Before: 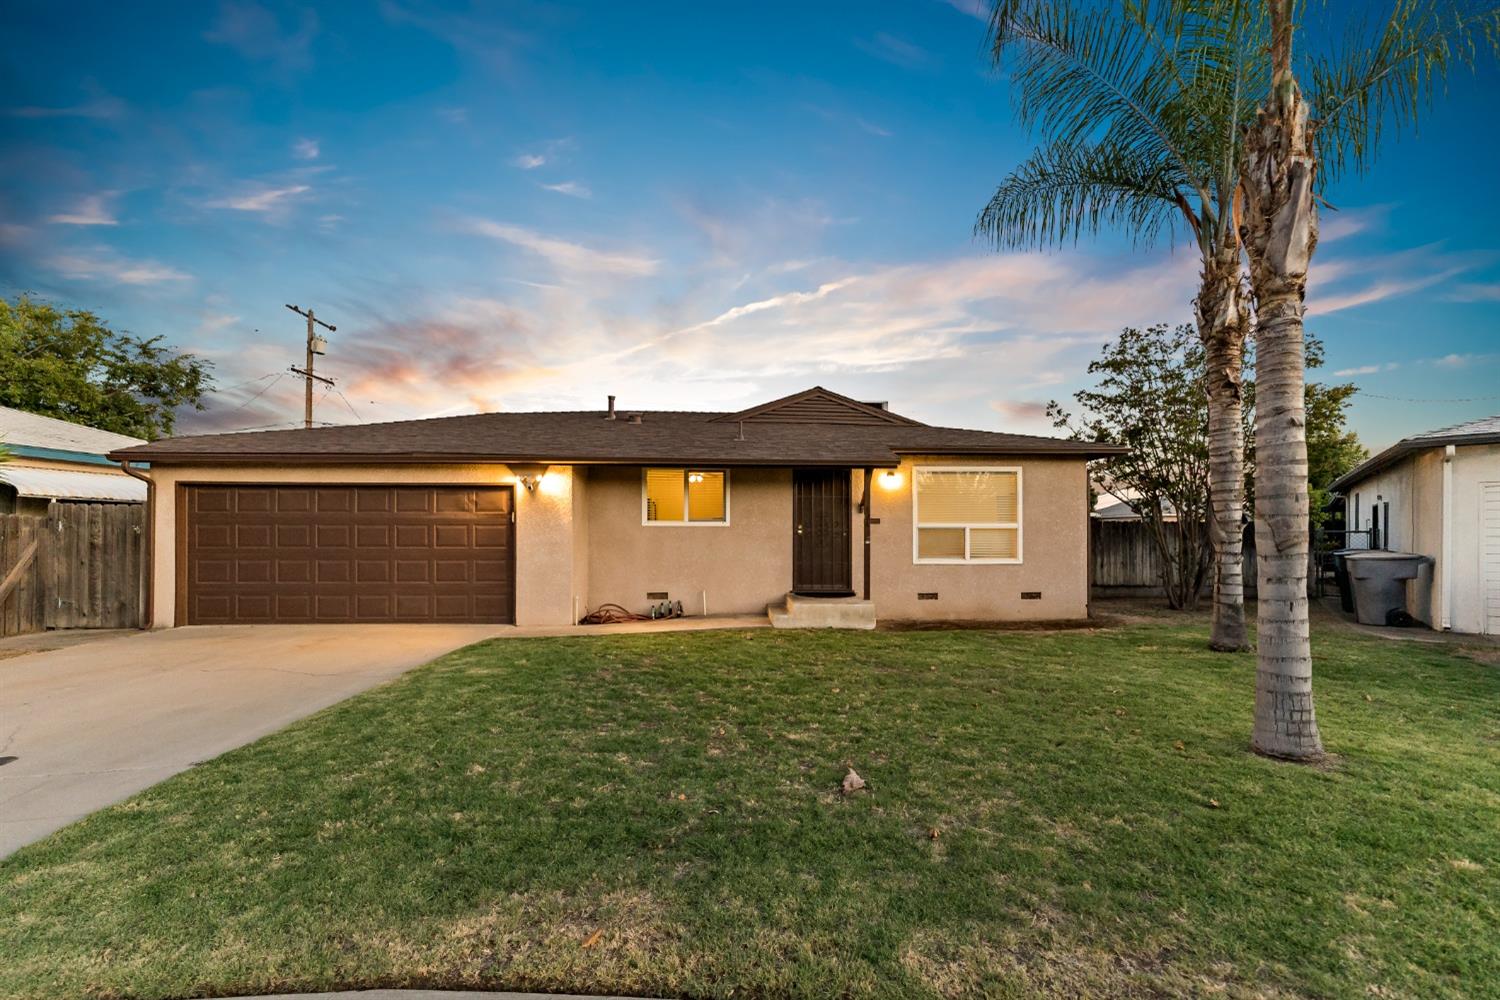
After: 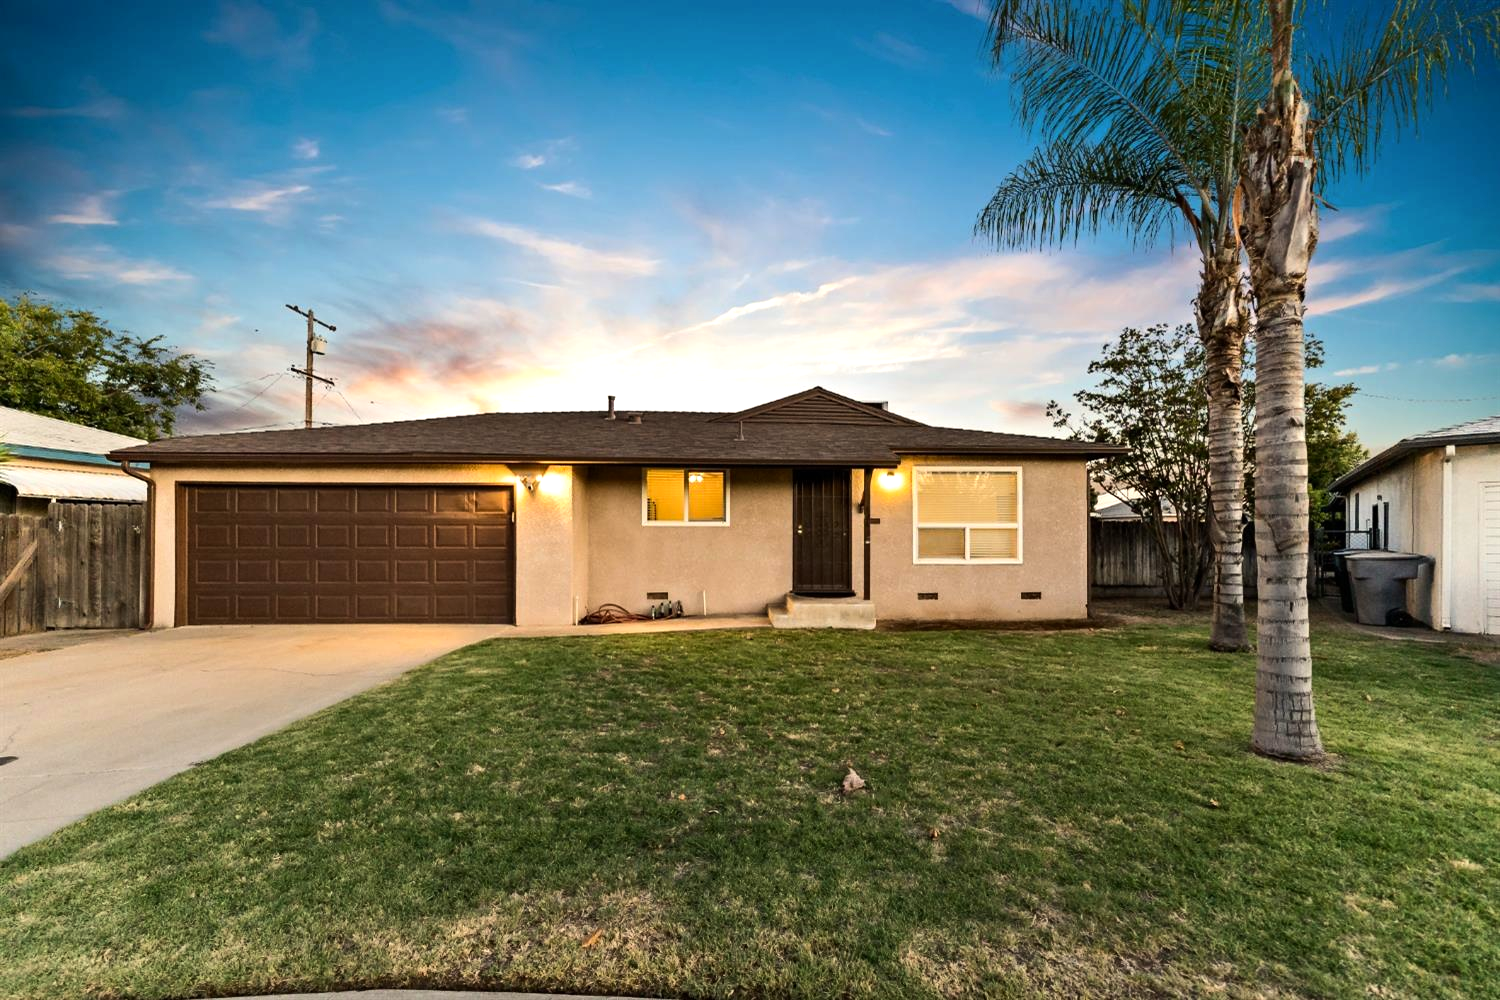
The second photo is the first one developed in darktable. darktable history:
contrast brightness saturation: contrast 0.1, brightness 0.02, saturation 0.02
tone equalizer: -8 EV -0.417 EV, -7 EV -0.389 EV, -6 EV -0.333 EV, -5 EV -0.222 EV, -3 EV 0.222 EV, -2 EV 0.333 EV, -1 EV 0.389 EV, +0 EV 0.417 EV, edges refinement/feathering 500, mask exposure compensation -1.57 EV, preserve details no
color correction: highlights b* 3
